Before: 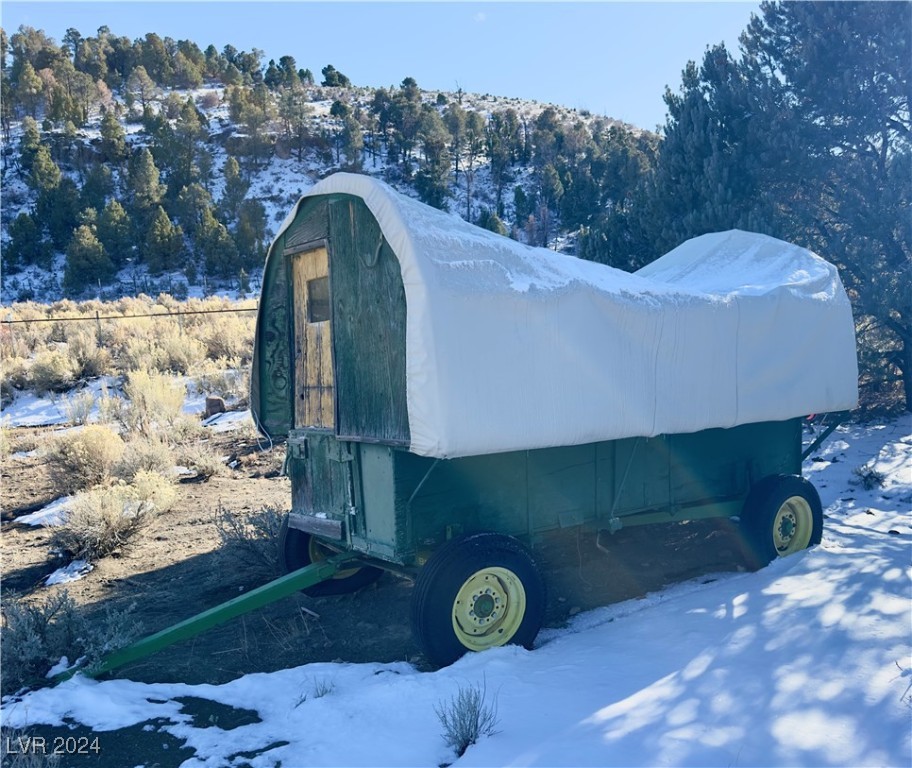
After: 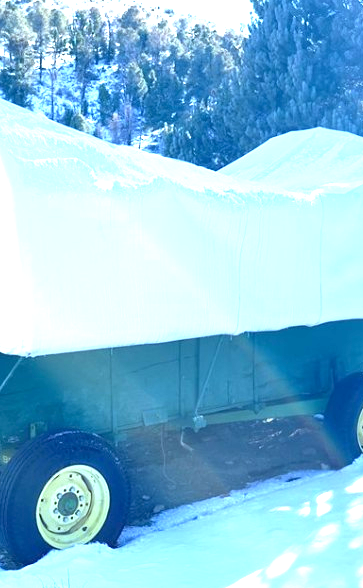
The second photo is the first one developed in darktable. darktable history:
white balance: red 0.925, blue 1.046
exposure: black level correction 0.001, exposure 1.84 EV, compensate highlight preservation false
crop: left 45.721%, top 13.393%, right 14.118%, bottom 10.01%
